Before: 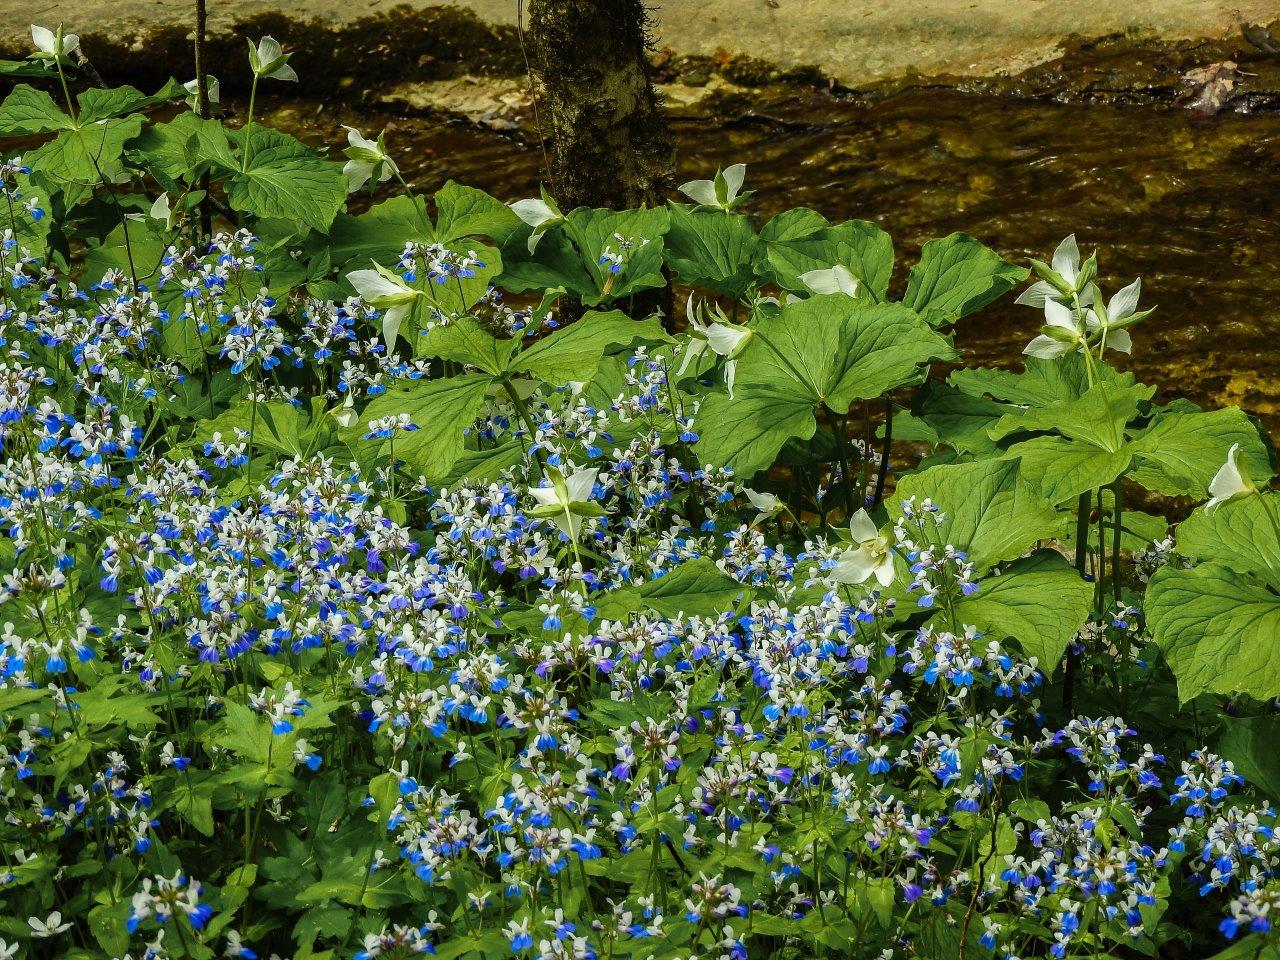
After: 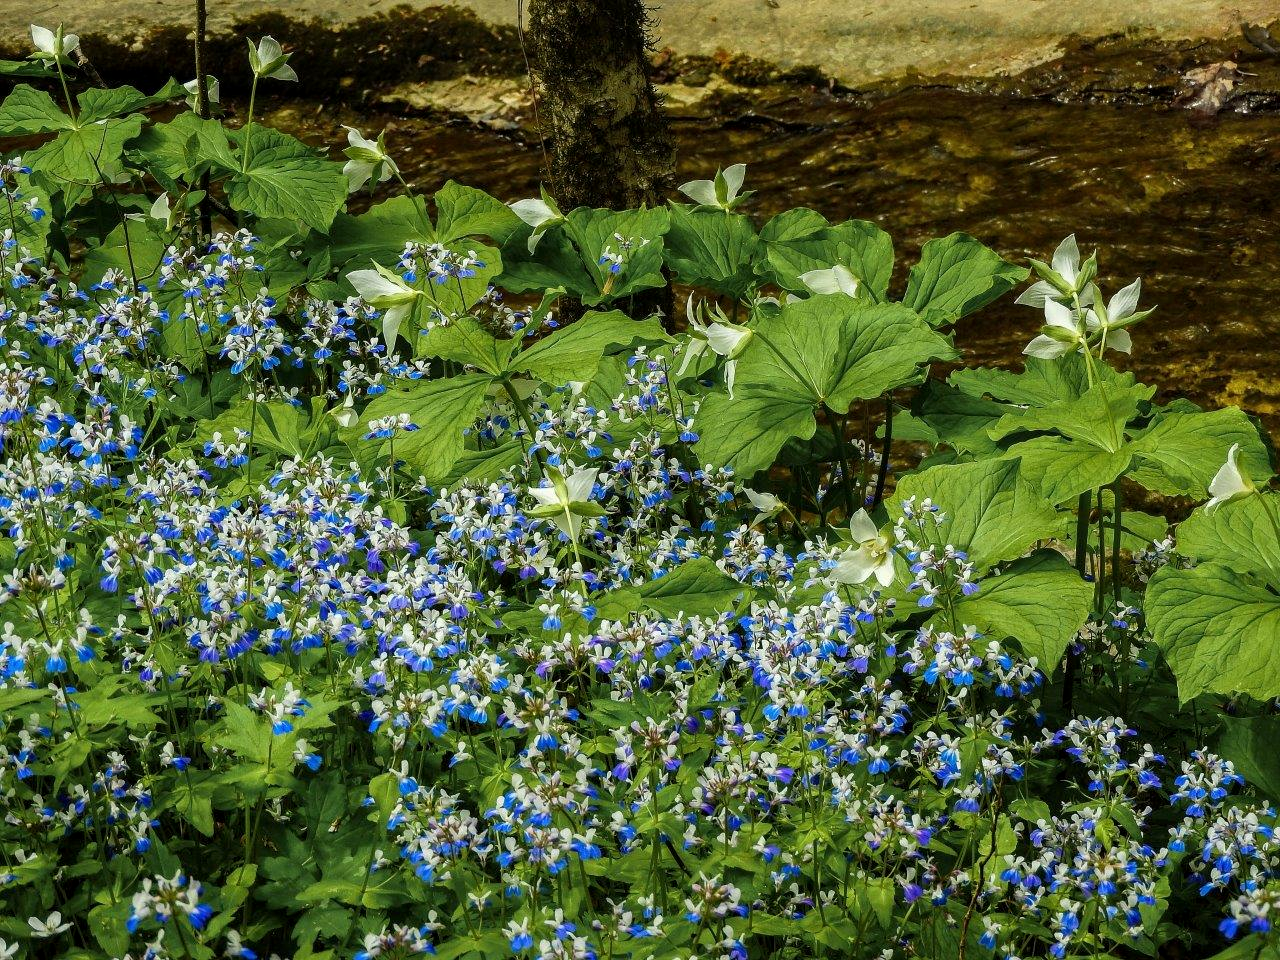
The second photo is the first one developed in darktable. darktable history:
local contrast: highlights 105%, shadows 100%, detail 119%, midtone range 0.2
